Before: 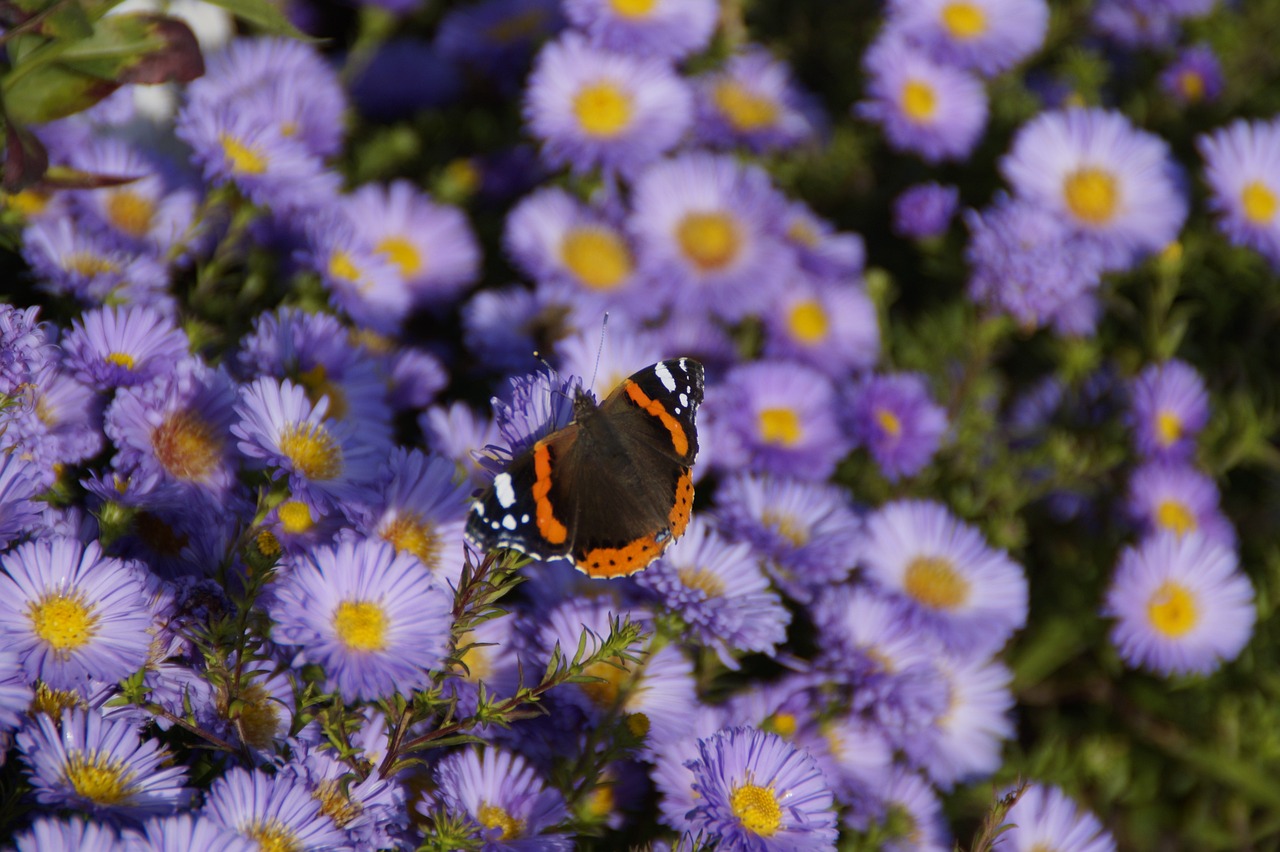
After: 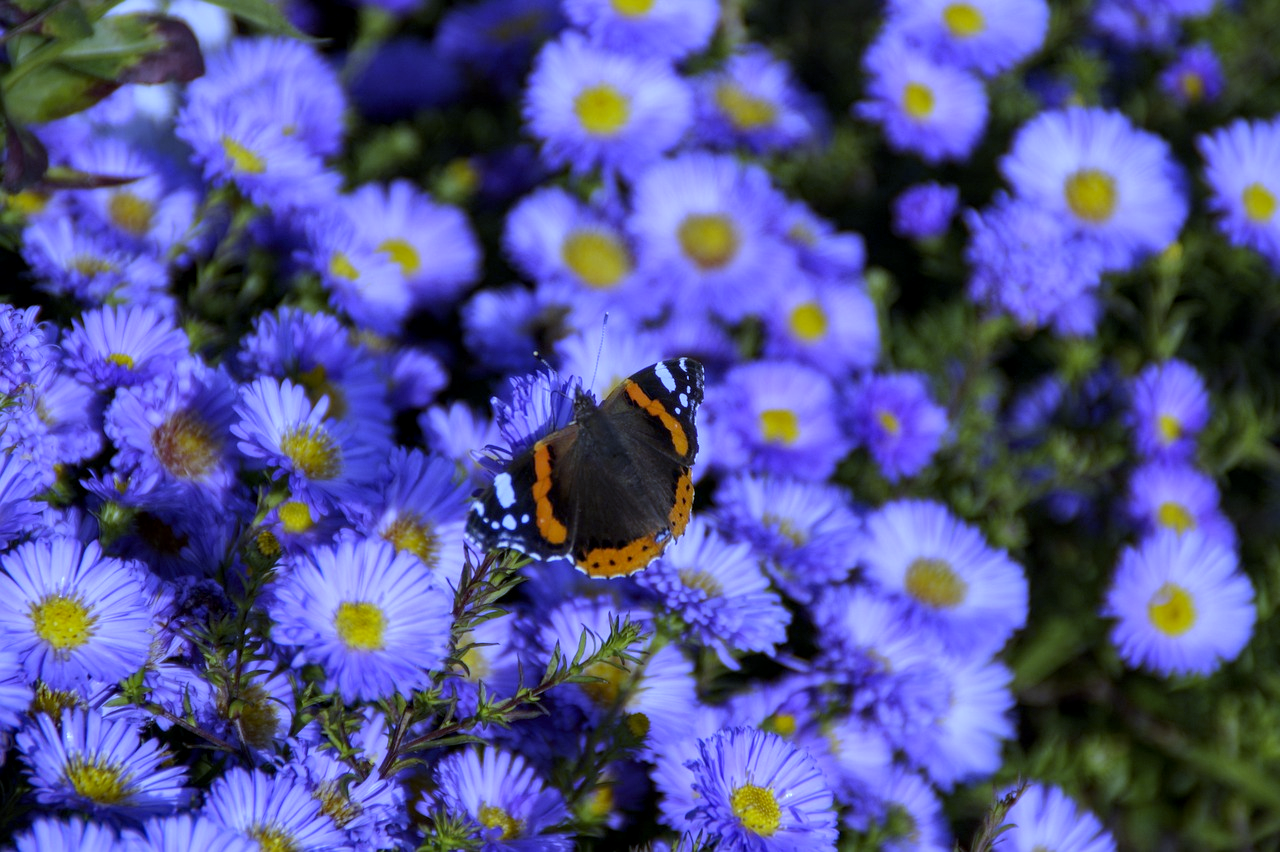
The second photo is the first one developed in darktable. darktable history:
white balance: red 0.766, blue 1.537
color correction: highlights a* 3.84, highlights b* 5.07
local contrast: on, module defaults
